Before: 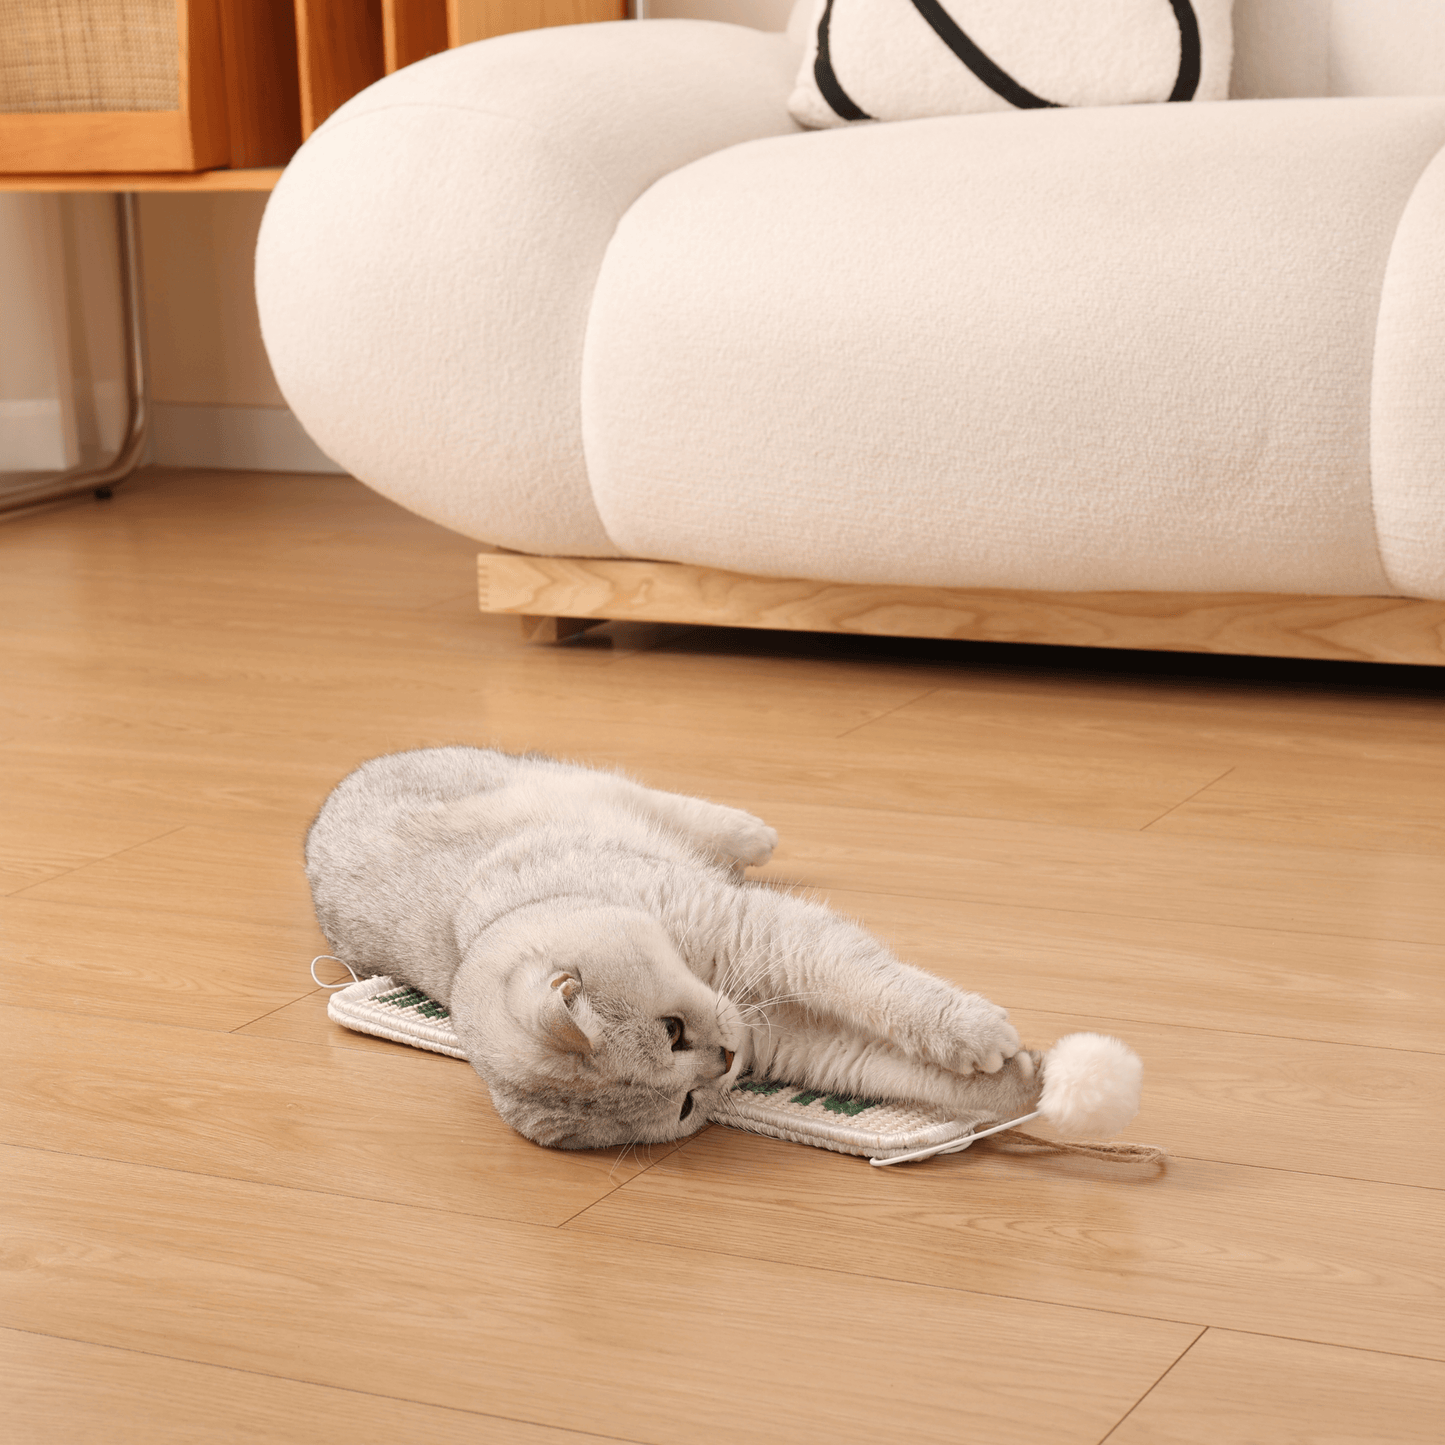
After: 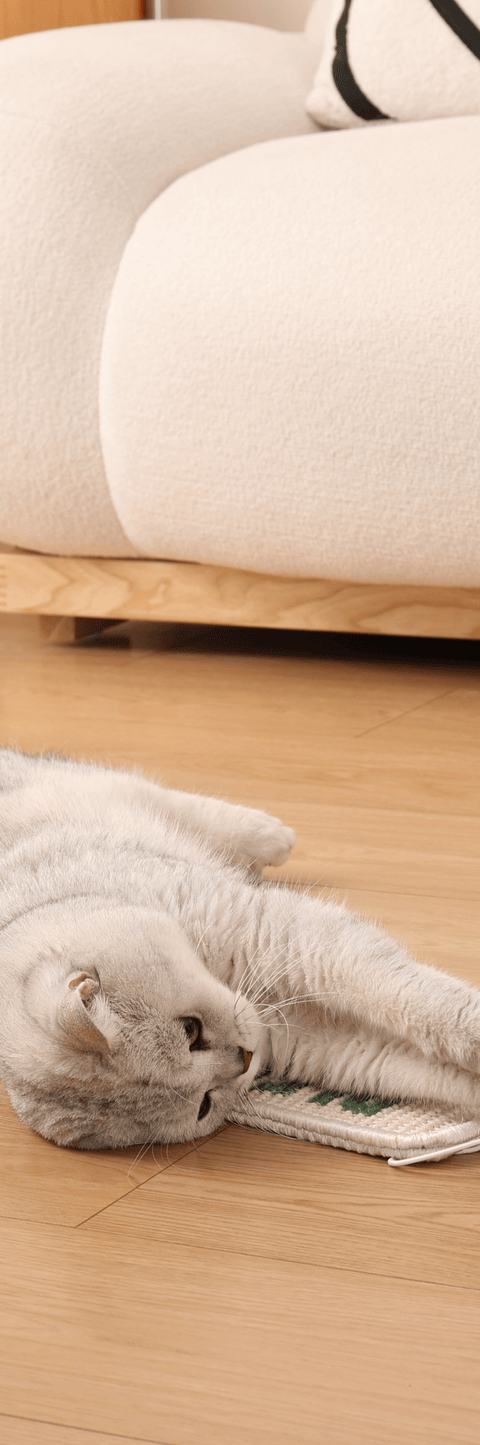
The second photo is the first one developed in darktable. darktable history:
crop: left 33.36%, right 33.36%
tone equalizer: on, module defaults
